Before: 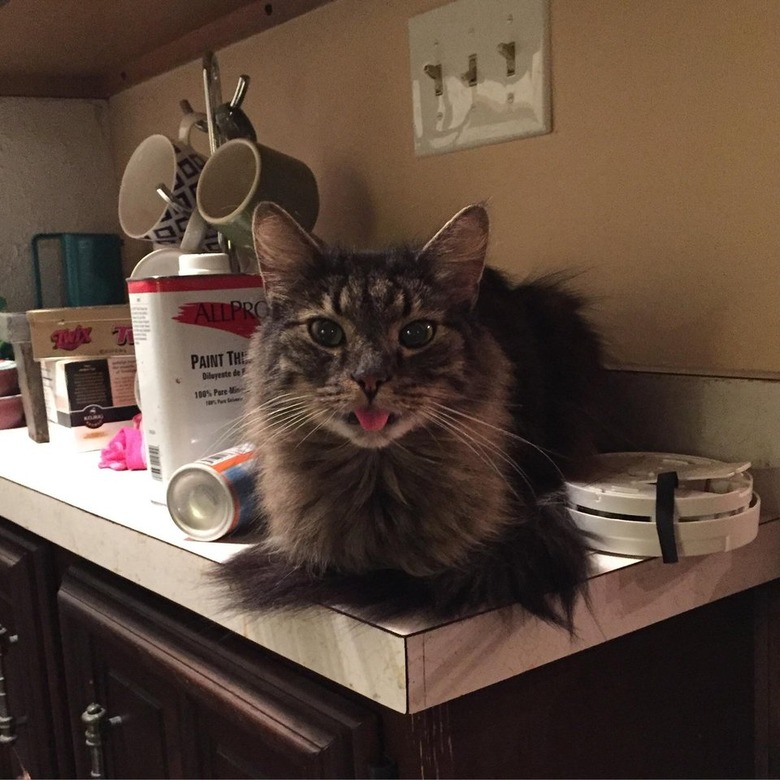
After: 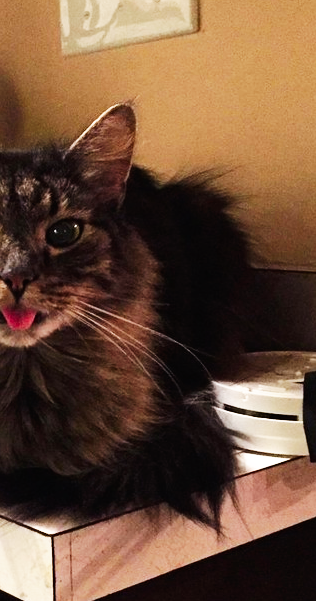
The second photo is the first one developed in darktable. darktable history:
crop: left 45.298%, top 12.994%, right 14.105%, bottom 9.871%
base curve: curves: ch0 [(0, 0) (0.007, 0.004) (0.027, 0.03) (0.046, 0.07) (0.207, 0.54) (0.442, 0.872) (0.673, 0.972) (1, 1)], preserve colors none
